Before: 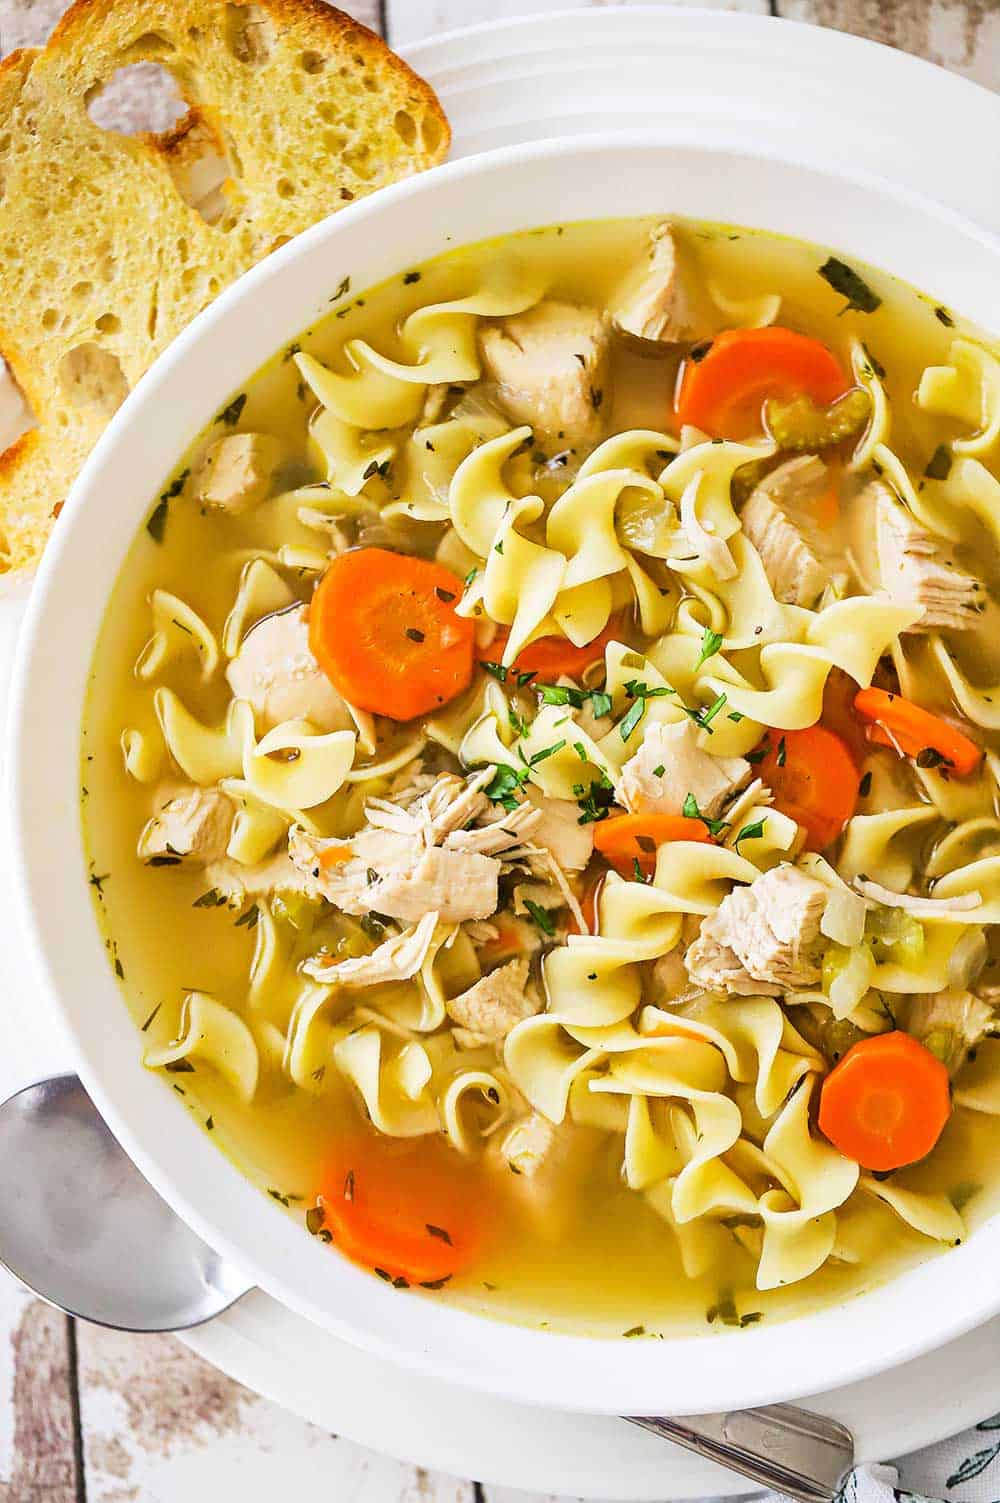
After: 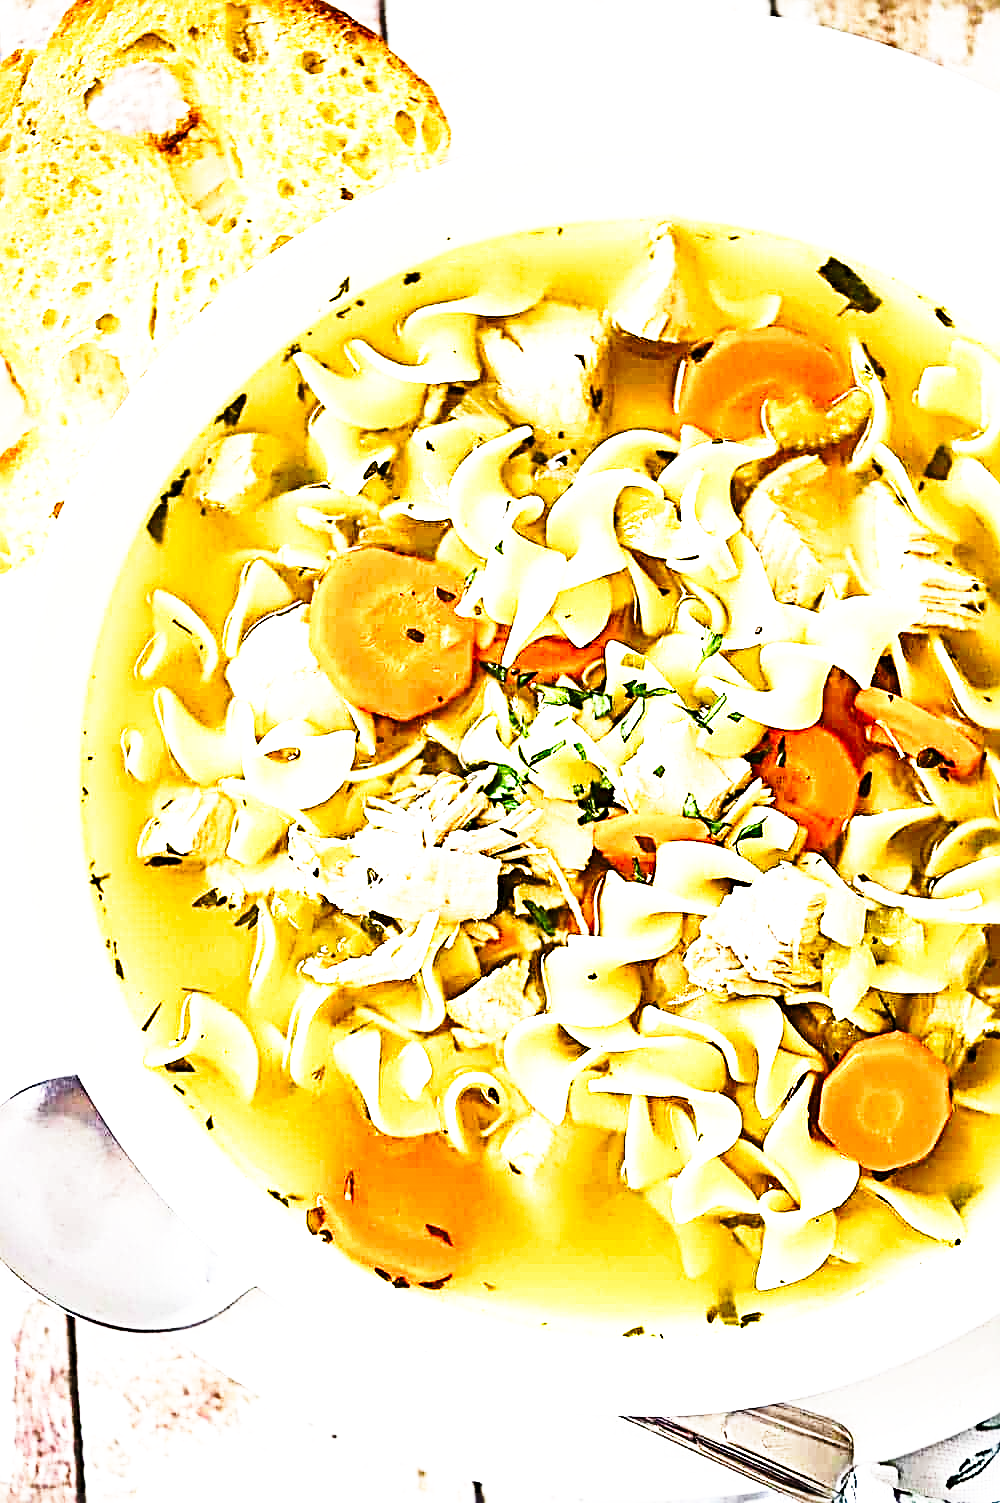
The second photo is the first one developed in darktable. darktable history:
sharpen: radius 3.67, amount 0.936
base curve: curves: ch0 [(0, 0) (0.026, 0.03) (0.109, 0.232) (0.351, 0.748) (0.669, 0.968) (1, 1)], preserve colors none
color balance rgb: perceptual saturation grading › global saturation 20%, perceptual saturation grading › highlights -49.037%, perceptual saturation grading › shadows 25.14%, perceptual brilliance grading › highlights 17.074%, perceptual brilliance grading › mid-tones 31.66%, perceptual brilliance grading › shadows -30.855%, global vibrance 20%
